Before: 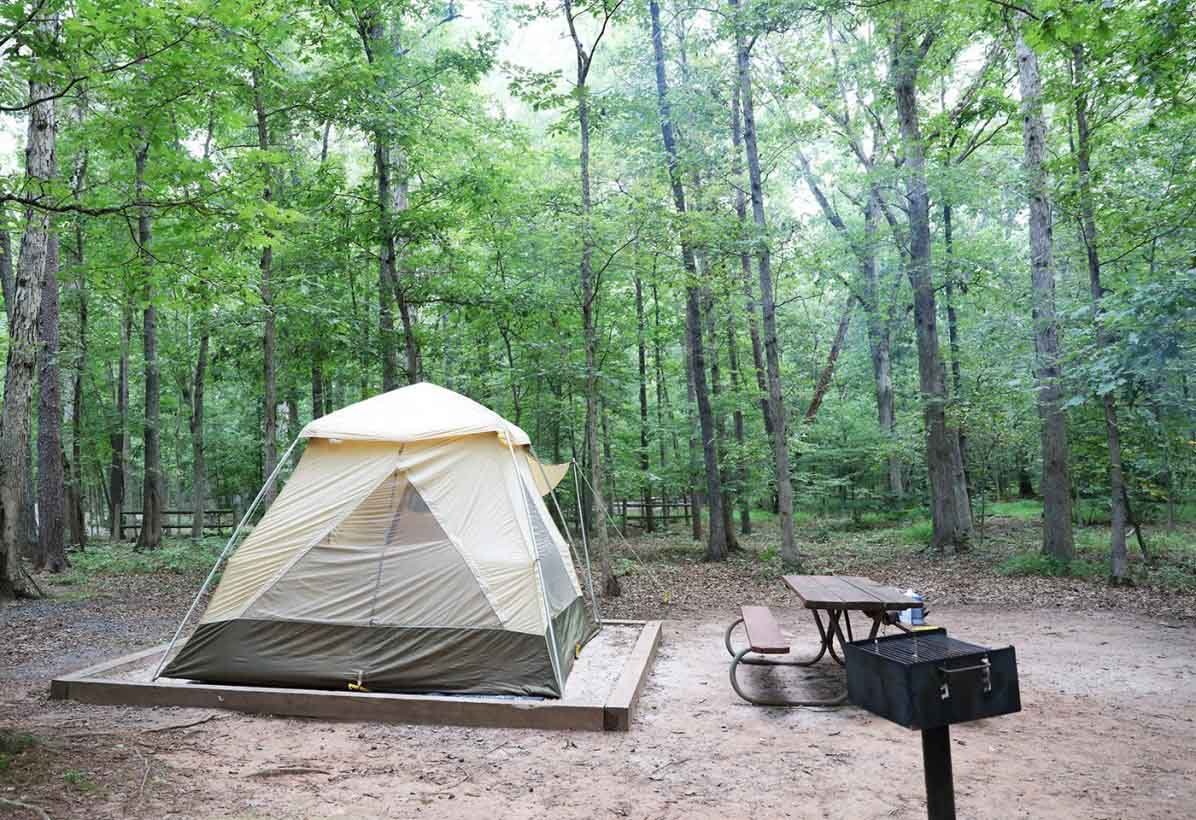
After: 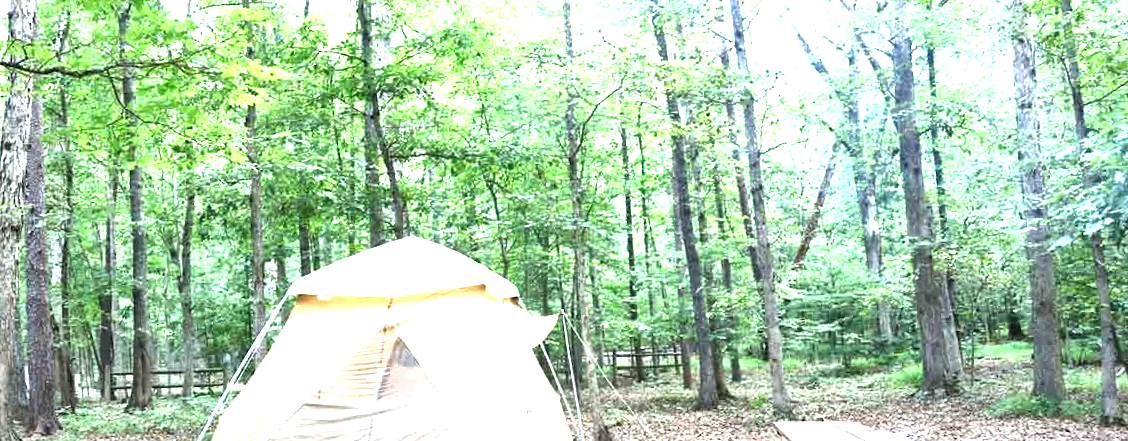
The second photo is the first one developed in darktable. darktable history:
rotate and perspective: rotation -1.24°, automatic cropping off
exposure: black level correction 0, exposure 1.625 EV, compensate exposure bias true, compensate highlight preservation false
crop: left 1.744%, top 19.225%, right 5.069%, bottom 28.357%
local contrast: mode bilateral grid, contrast 25, coarseness 60, detail 151%, midtone range 0.2
